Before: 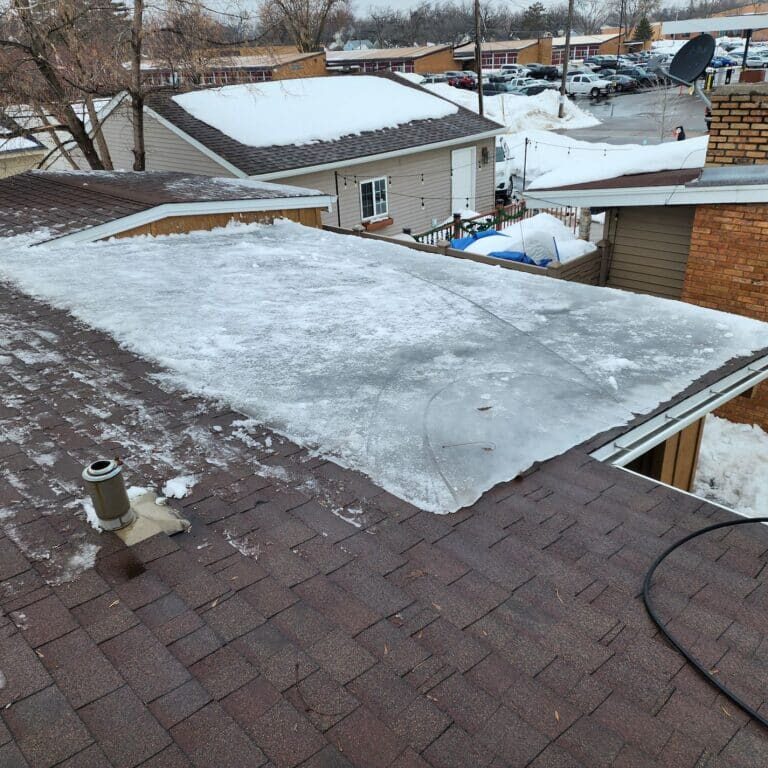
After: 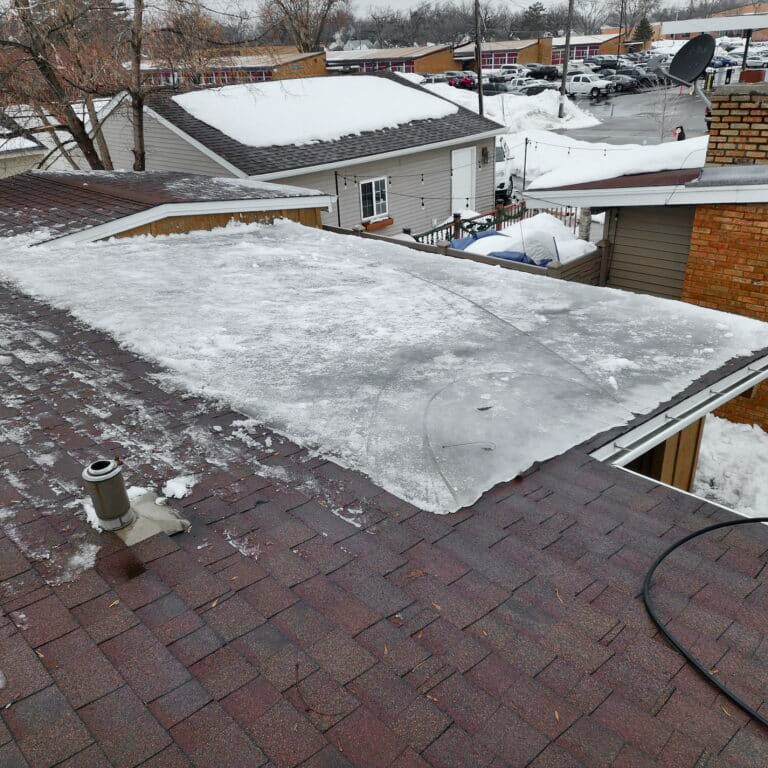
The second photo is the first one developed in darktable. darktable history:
color balance rgb: perceptual saturation grading › global saturation 0.154%, perceptual saturation grading › highlights -30.567%, perceptual saturation grading › shadows 19.992%, global vibrance 20%
color zones: curves: ch0 [(0, 0.48) (0.209, 0.398) (0.305, 0.332) (0.429, 0.493) (0.571, 0.5) (0.714, 0.5) (0.857, 0.5) (1, 0.48)]; ch1 [(0, 0.736) (0.143, 0.625) (0.225, 0.371) (0.429, 0.256) (0.571, 0.241) (0.714, 0.213) (0.857, 0.48) (1, 0.736)]; ch2 [(0, 0.448) (0.143, 0.498) (0.286, 0.5) (0.429, 0.5) (0.571, 0.5) (0.714, 0.5) (0.857, 0.5) (1, 0.448)]
